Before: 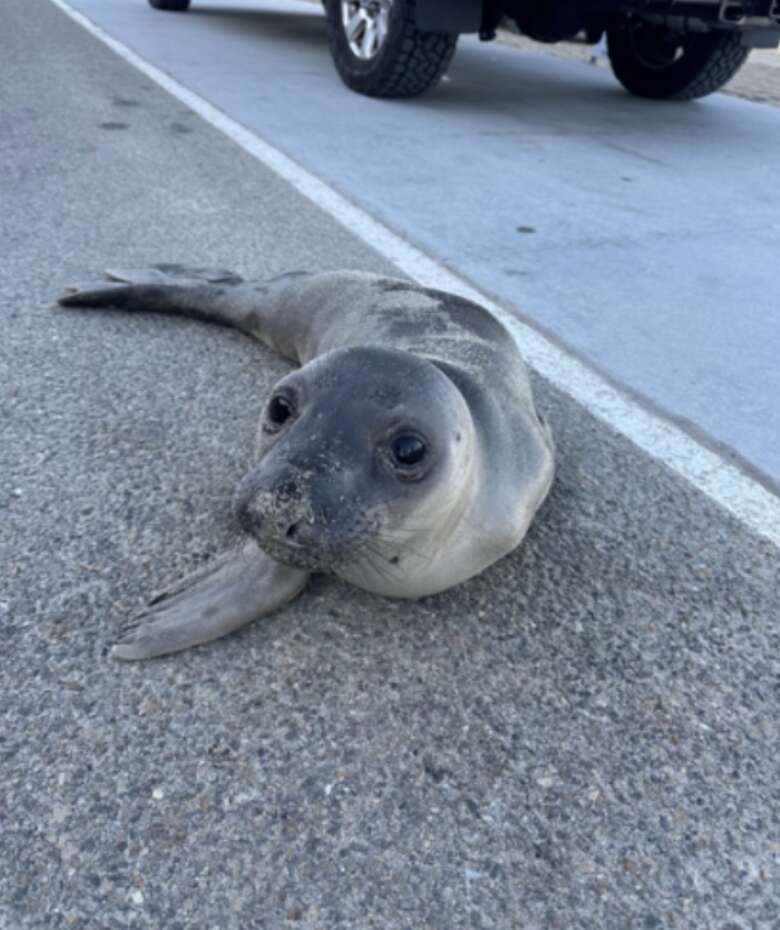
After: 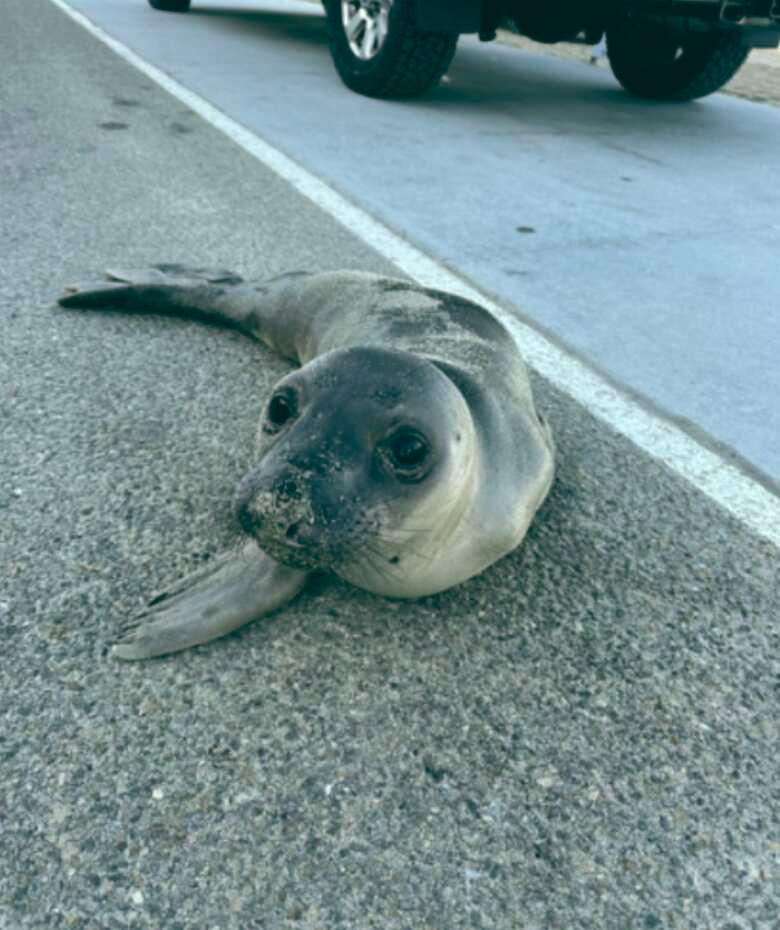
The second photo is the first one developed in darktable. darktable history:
tone equalizer: -8 EV -0.417 EV, -7 EV -0.389 EV, -6 EV -0.333 EV, -5 EV -0.222 EV, -3 EV 0.222 EV, -2 EV 0.333 EV, -1 EV 0.389 EV, +0 EV 0.417 EV, edges refinement/feathering 500, mask exposure compensation -1.57 EV, preserve details no
color balance: lift [1.005, 0.99, 1.007, 1.01], gamma [1, 1.034, 1.032, 0.966], gain [0.873, 1.055, 1.067, 0.933]
